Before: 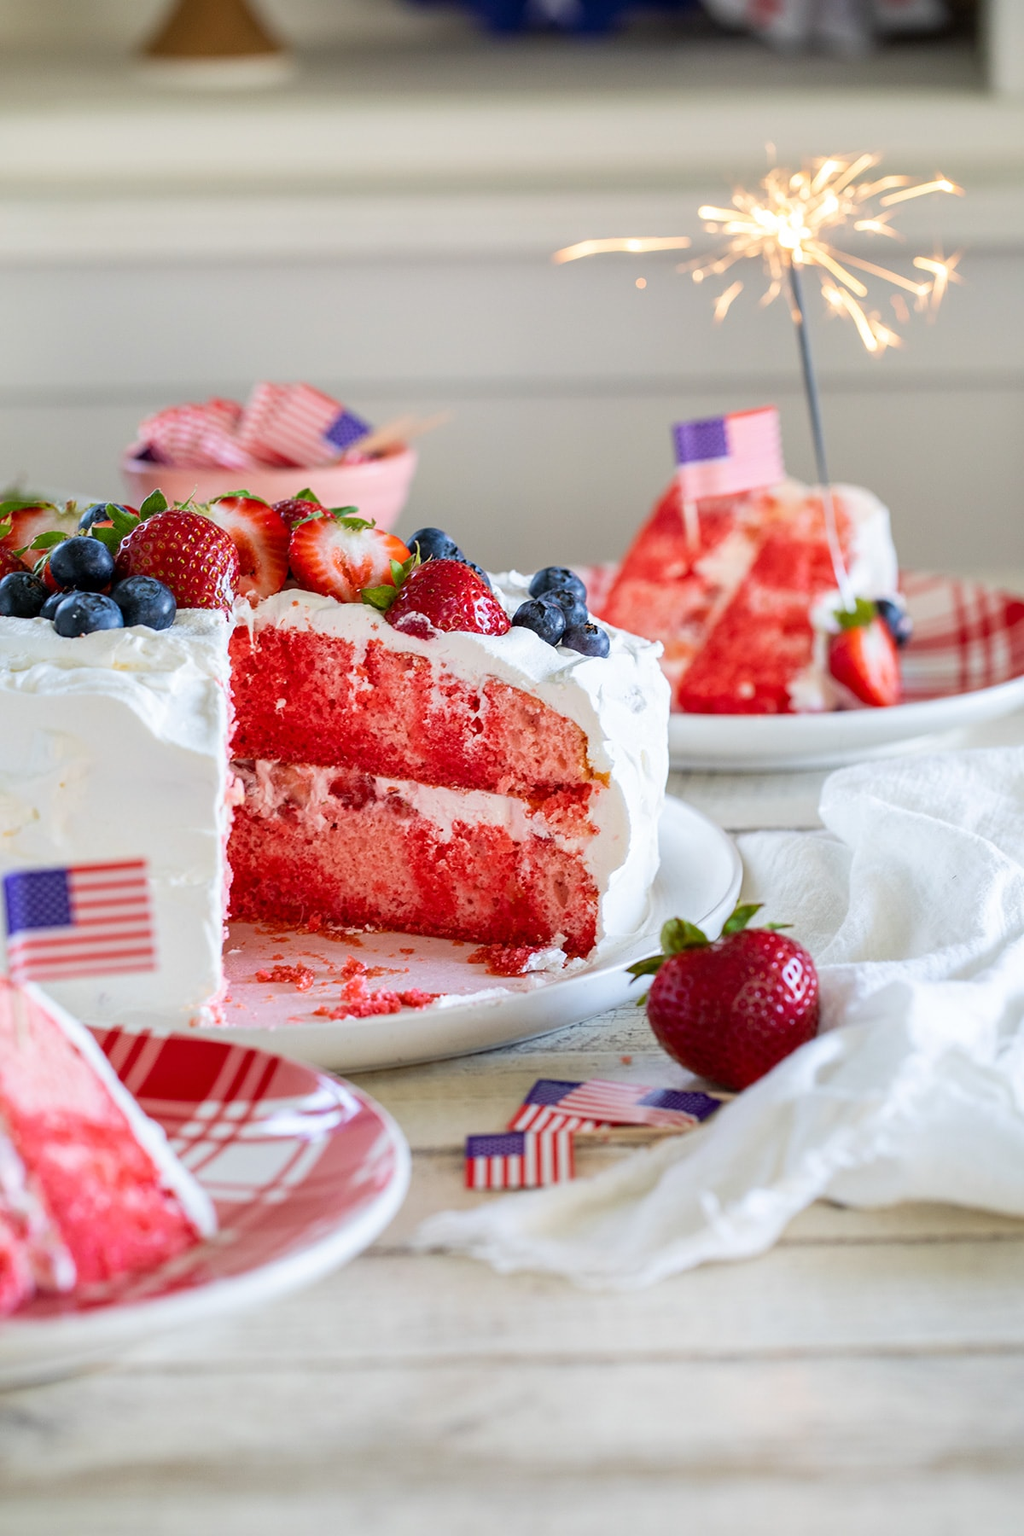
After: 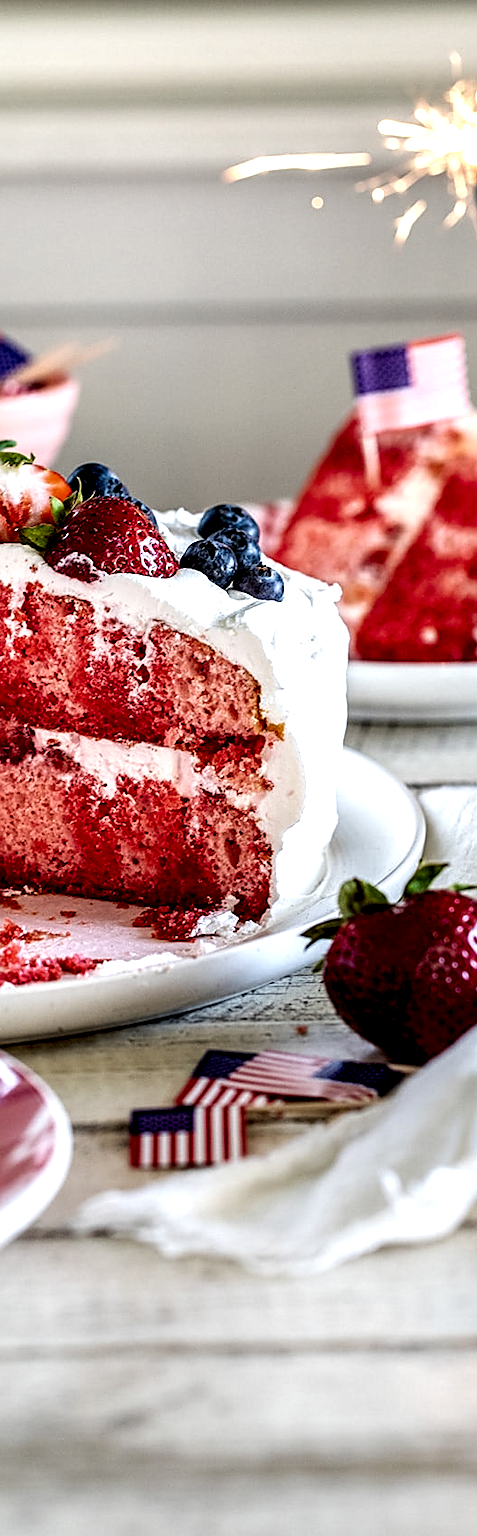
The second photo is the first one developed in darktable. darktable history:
sharpen: on, module defaults
crop: left 33.537%, top 6.062%, right 22.713%
local contrast: shadows 168%, detail 223%
